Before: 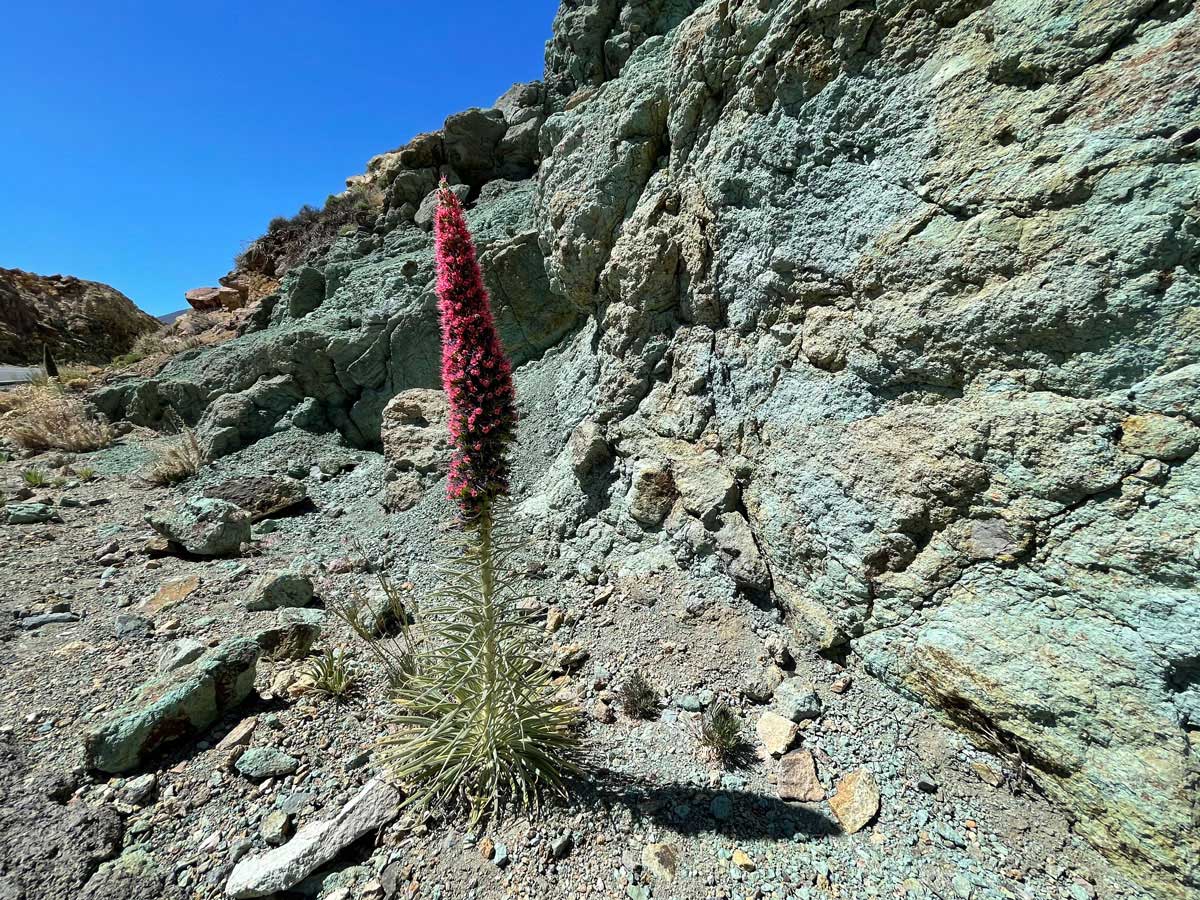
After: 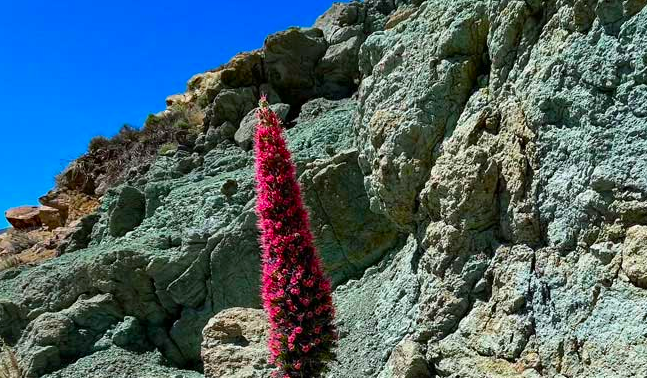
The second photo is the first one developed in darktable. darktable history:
crop: left 15.022%, top 9.065%, right 31.049%, bottom 48.859%
color zones: curves: ch0 [(0, 0.425) (0.143, 0.422) (0.286, 0.42) (0.429, 0.419) (0.571, 0.419) (0.714, 0.42) (0.857, 0.422) (1, 0.425)]; ch1 [(0, 0.666) (0.143, 0.669) (0.286, 0.671) (0.429, 0.67) (0.571, 0.67) (0.714, 0.67) (0.857, 0.67) (1, 0.666)]
haze removal: compatibility mode true, adaptive false
